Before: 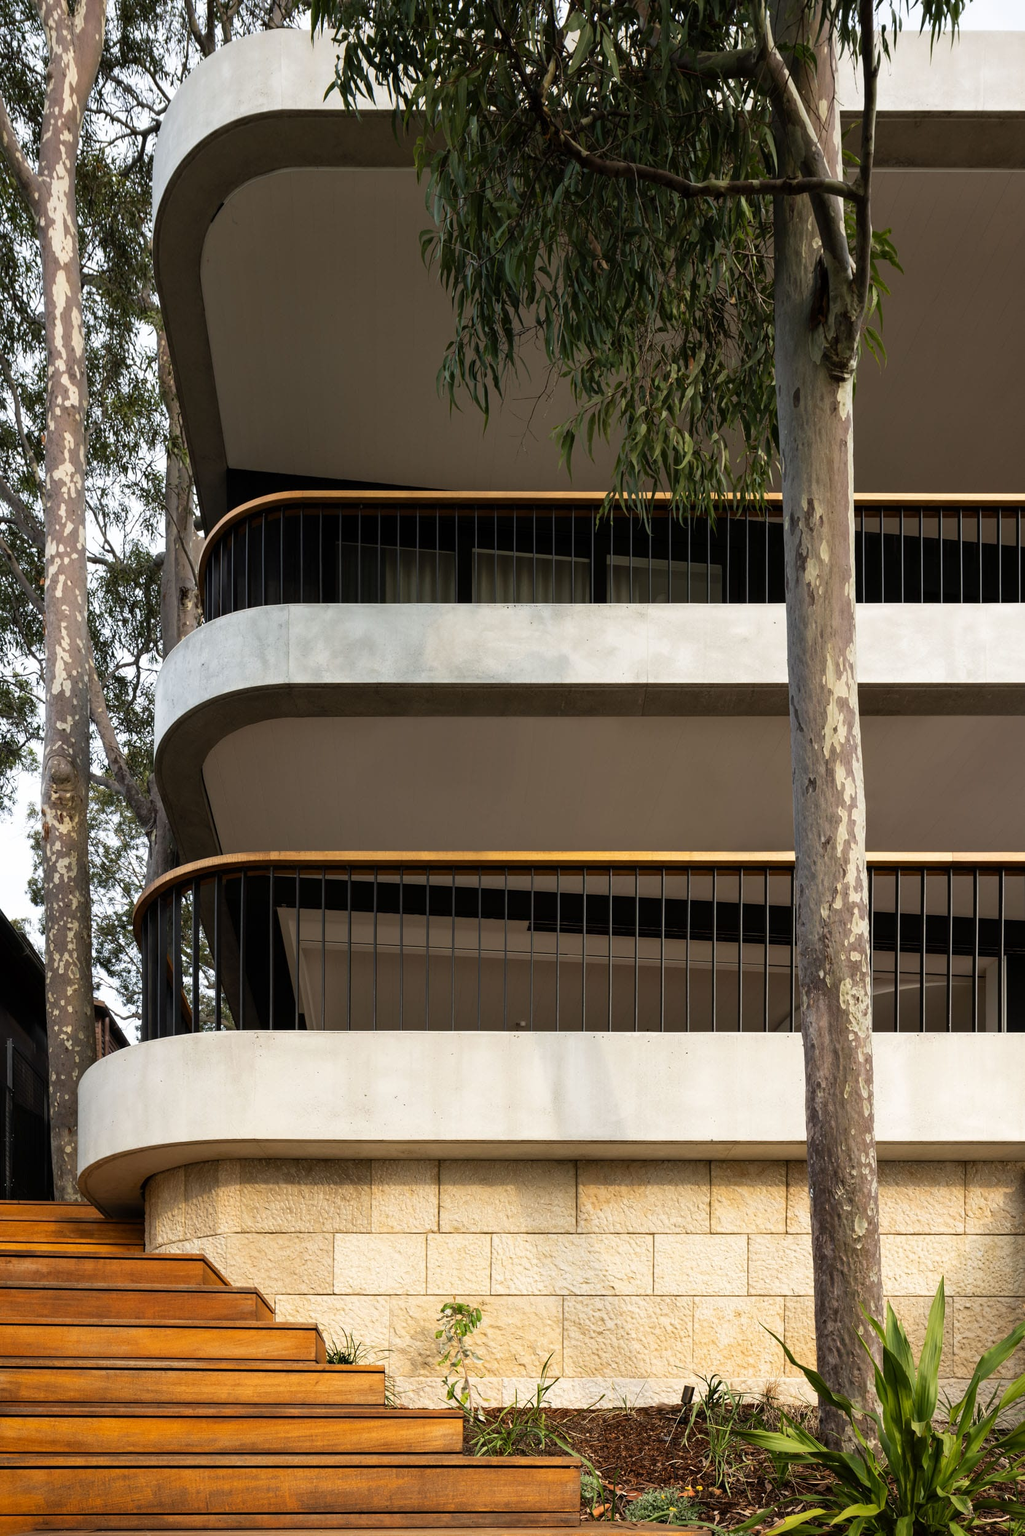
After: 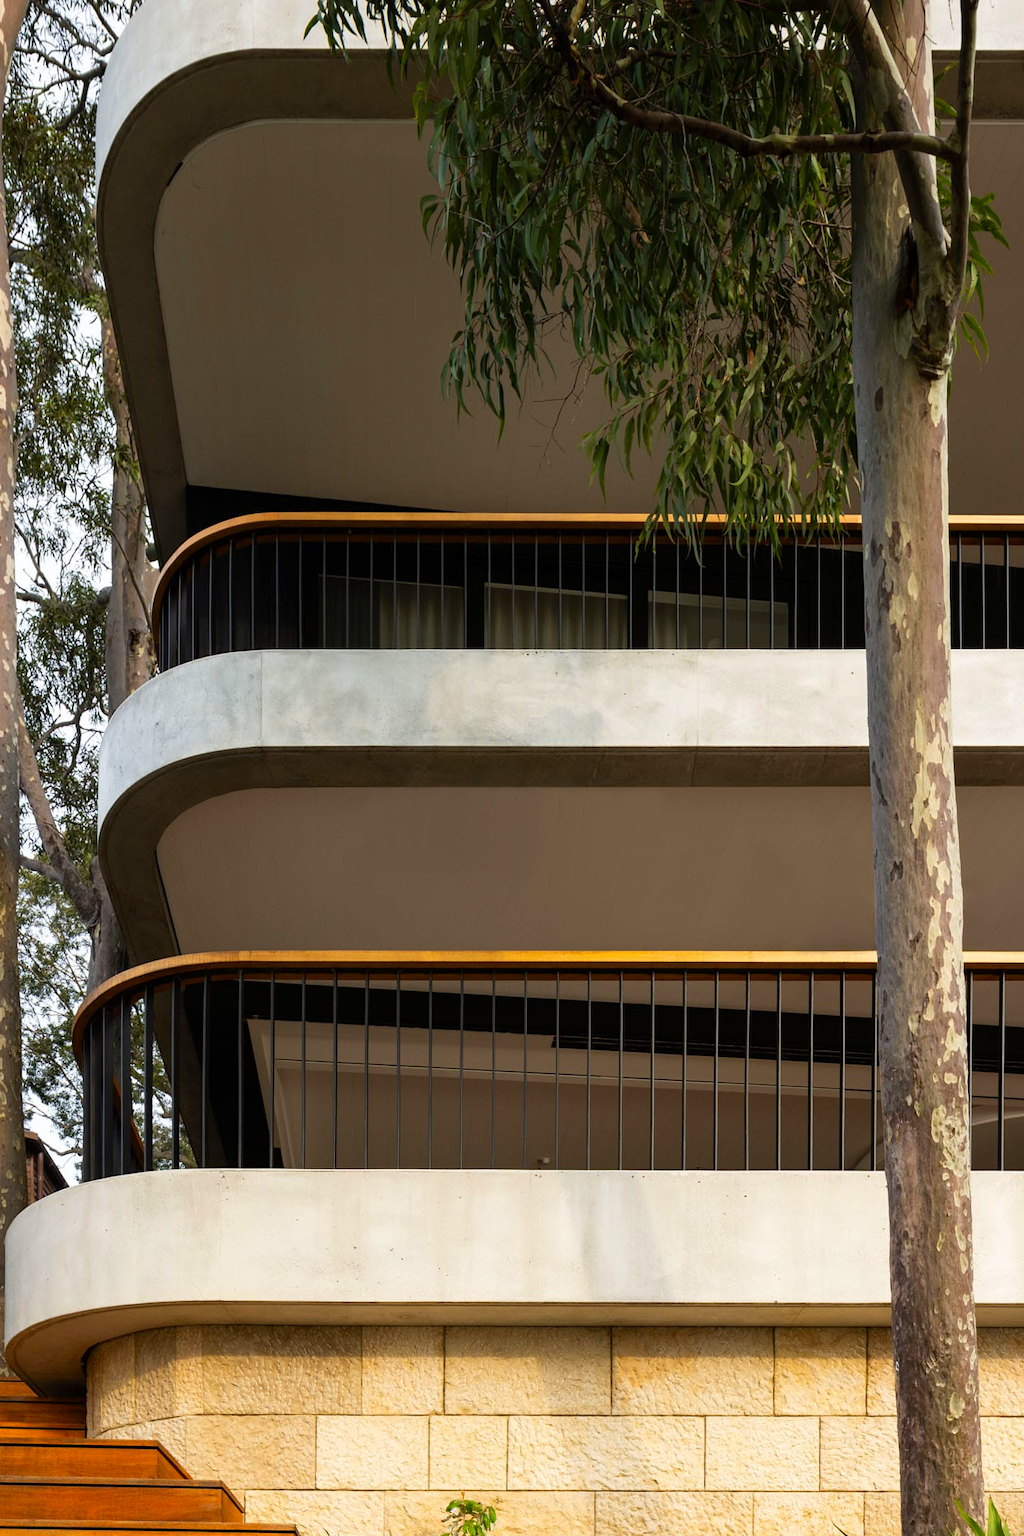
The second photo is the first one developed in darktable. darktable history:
crop and rotate: left 7.196%, top 4.574%, right 10.605%, bottom 13.178%
color correction: saturation 1.32
